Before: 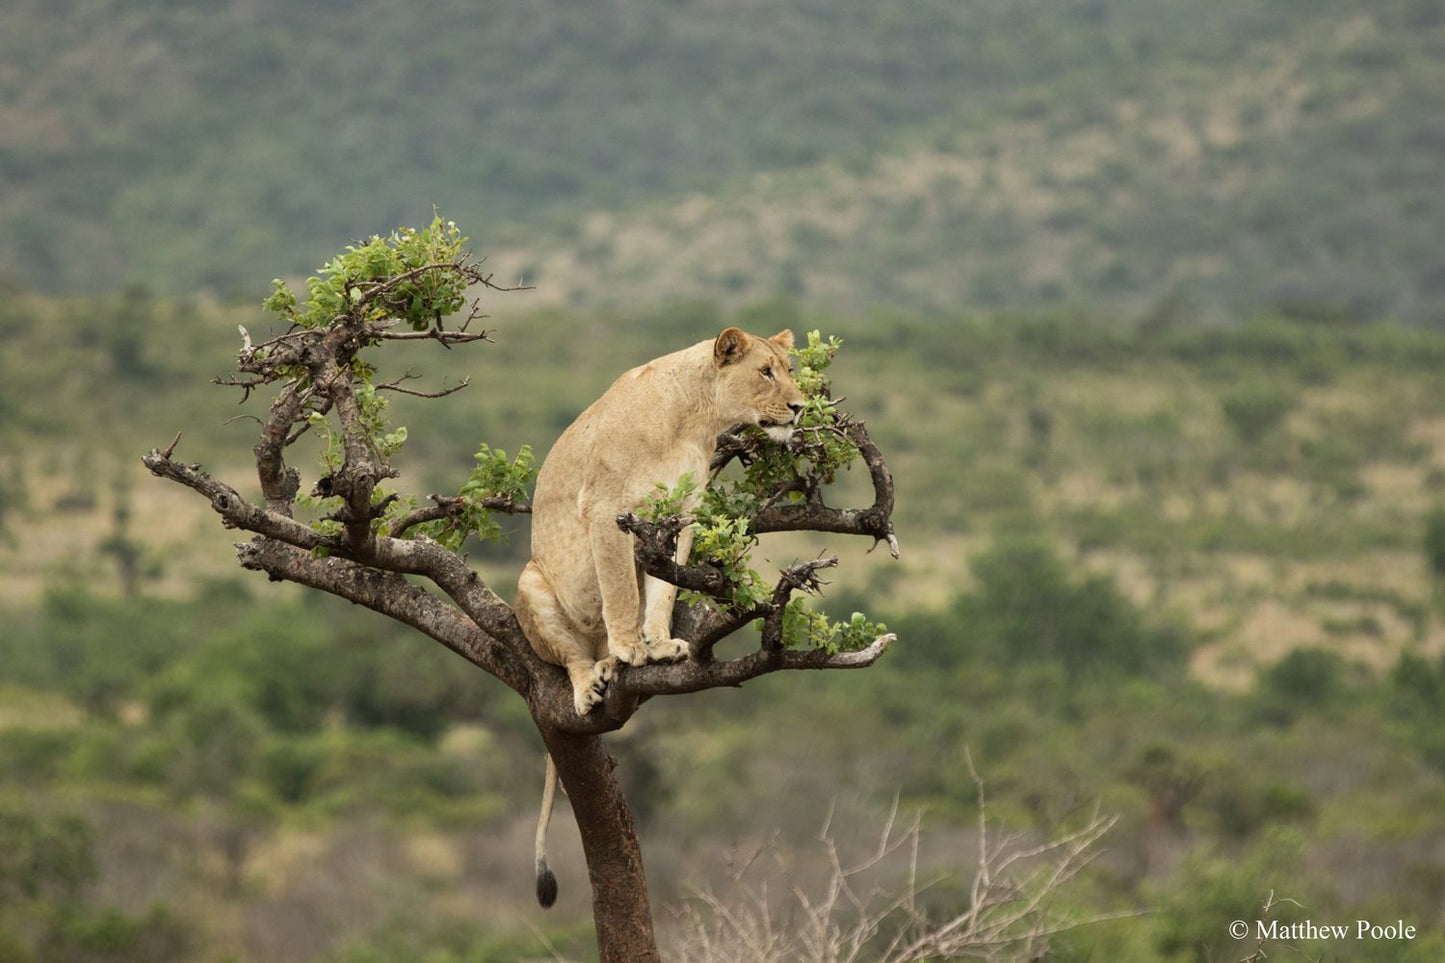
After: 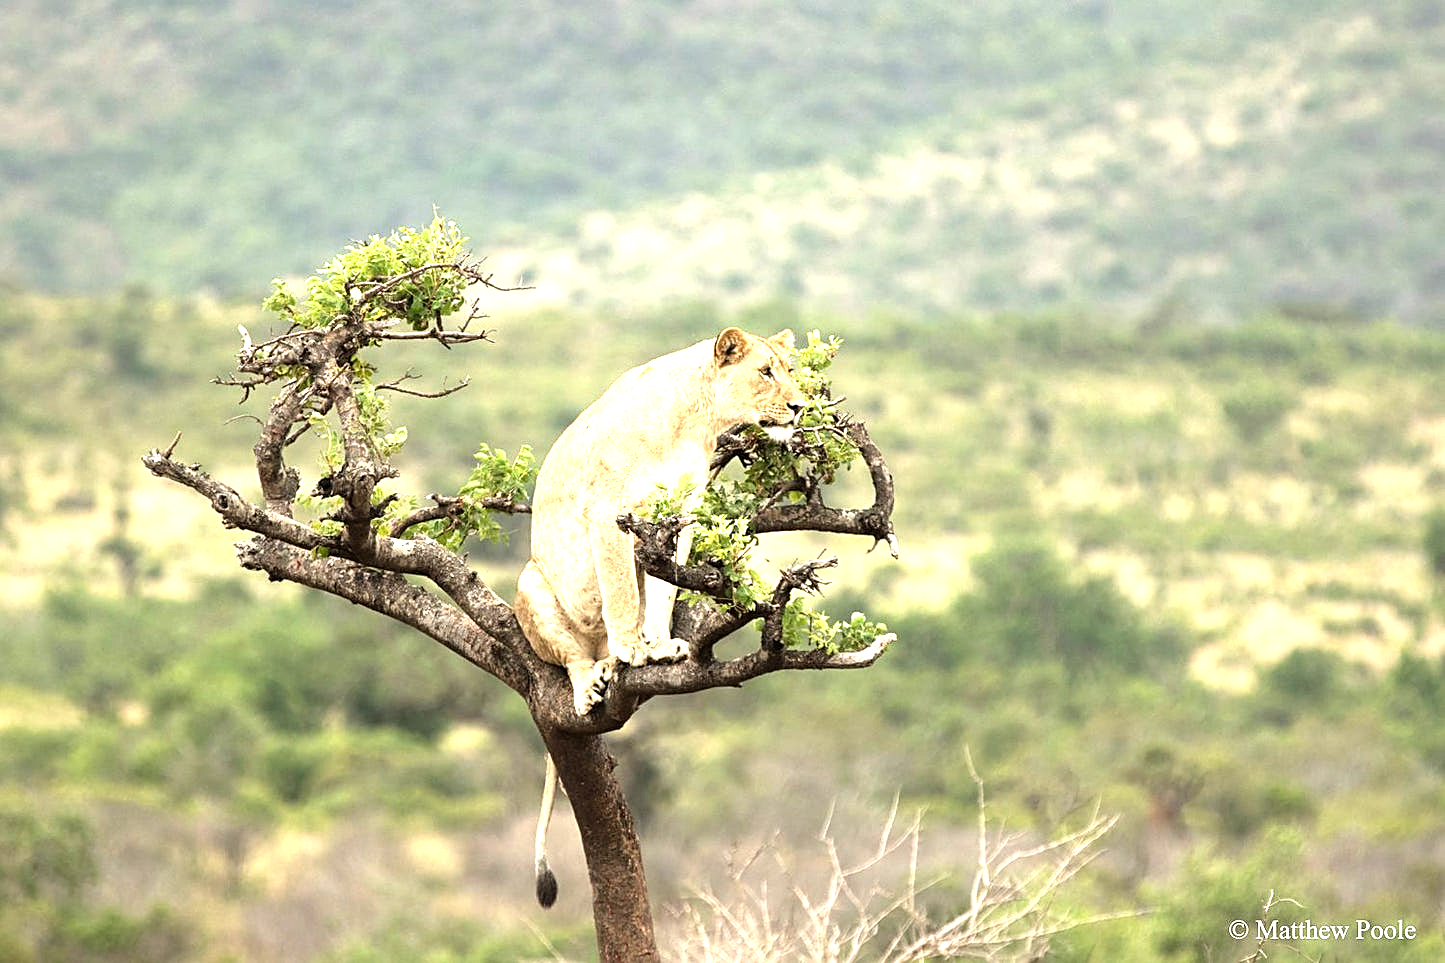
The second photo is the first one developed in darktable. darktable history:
exposure: black level correction 0, exposure 1.001 EV, compensate highlight preservation false
sharpen: on, module defaults
tone equalizer: -8 EV -0.738 EV, -7 EV -0.69 EV, -6 EV -0.627 EV, -5 EV -0.376 EV, -3 EV 0.37 EV, -2 EV 0.6 EV, -1 EV 0.684 EV, +0 EV 0.759 EV, mask exposure compensation -0.489 EV
